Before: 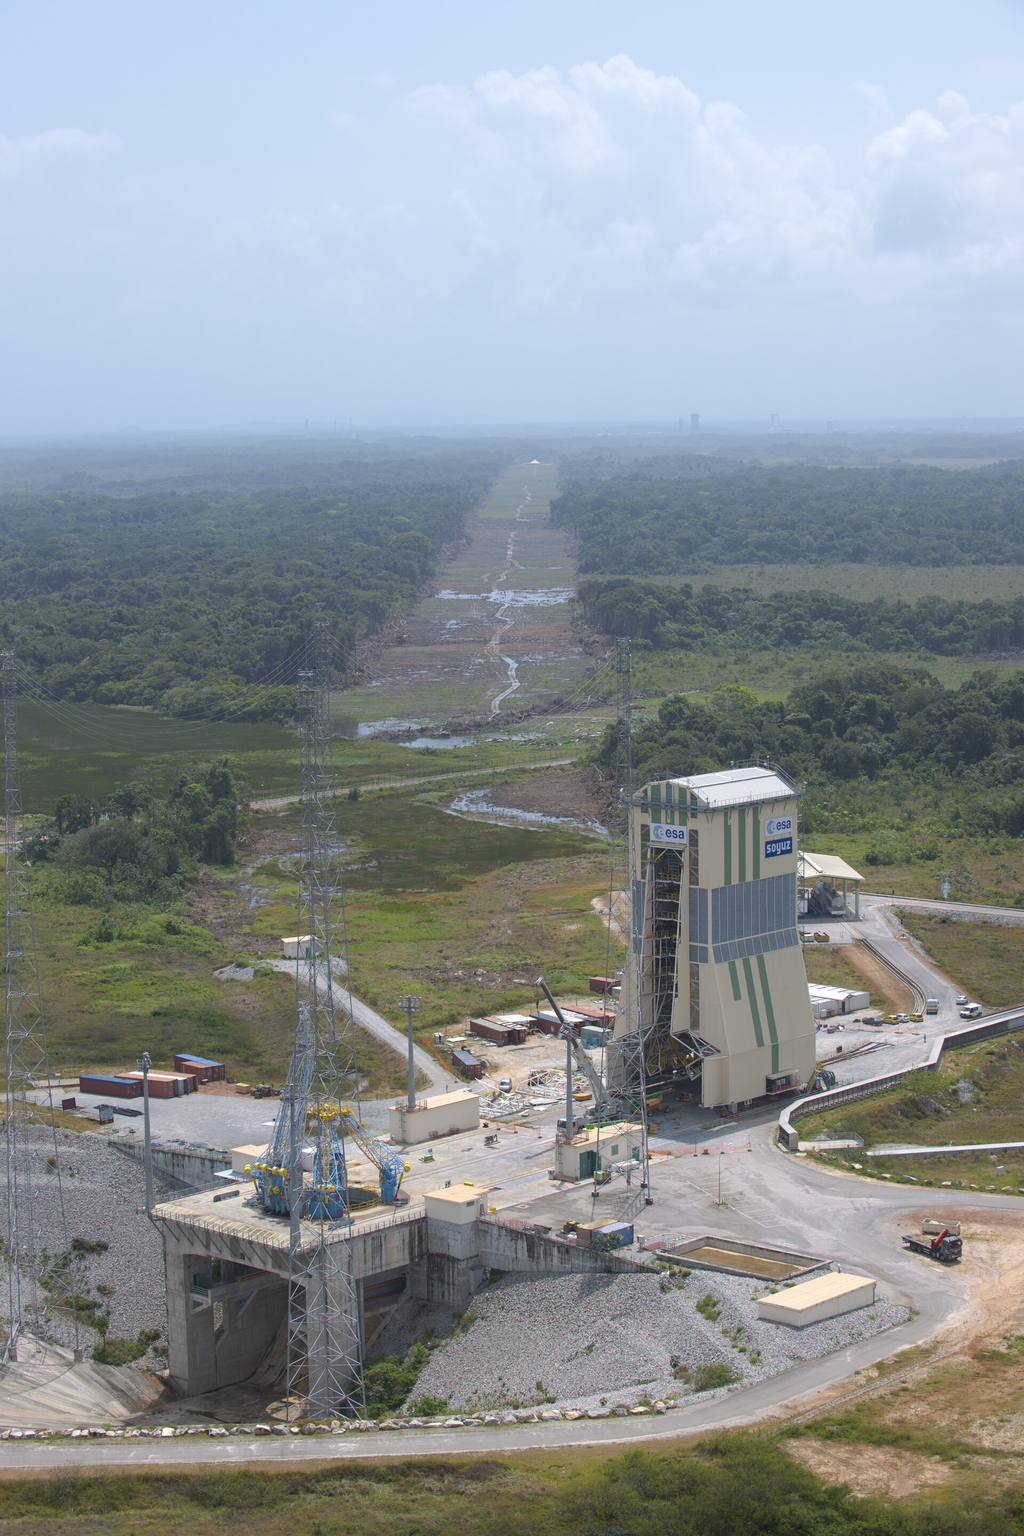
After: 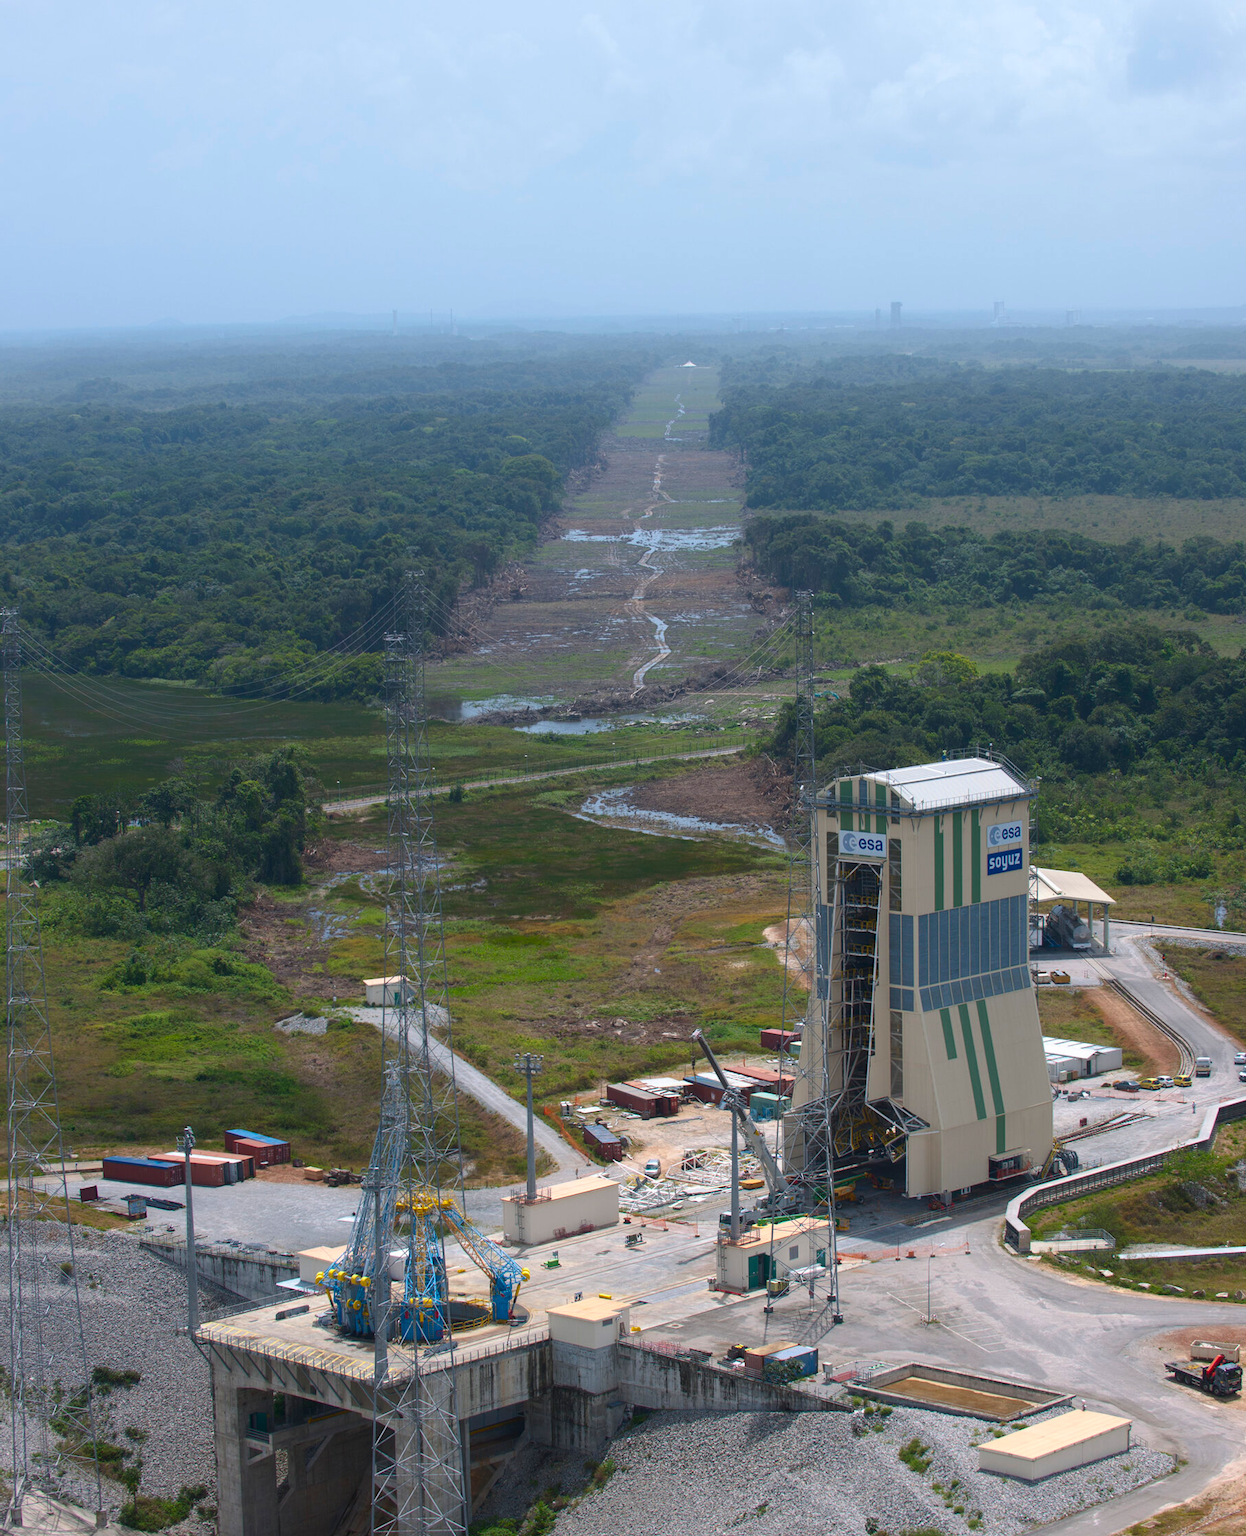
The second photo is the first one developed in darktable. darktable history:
crop and rotate: angle 0.072°, top 11.643%, right 5.474%, bottom 10.739%
haze removal: strength -0.052, compatibility mode true, adaptive false
contrast brightness saturation: contrast 0.119, brightness -0.118, saturation 0.198
contrast equalizer: y [[0.515 ×6], [0.507 ×6], [0.425 ×6], [0 ×6], [0 ×6]], mix -0.092
